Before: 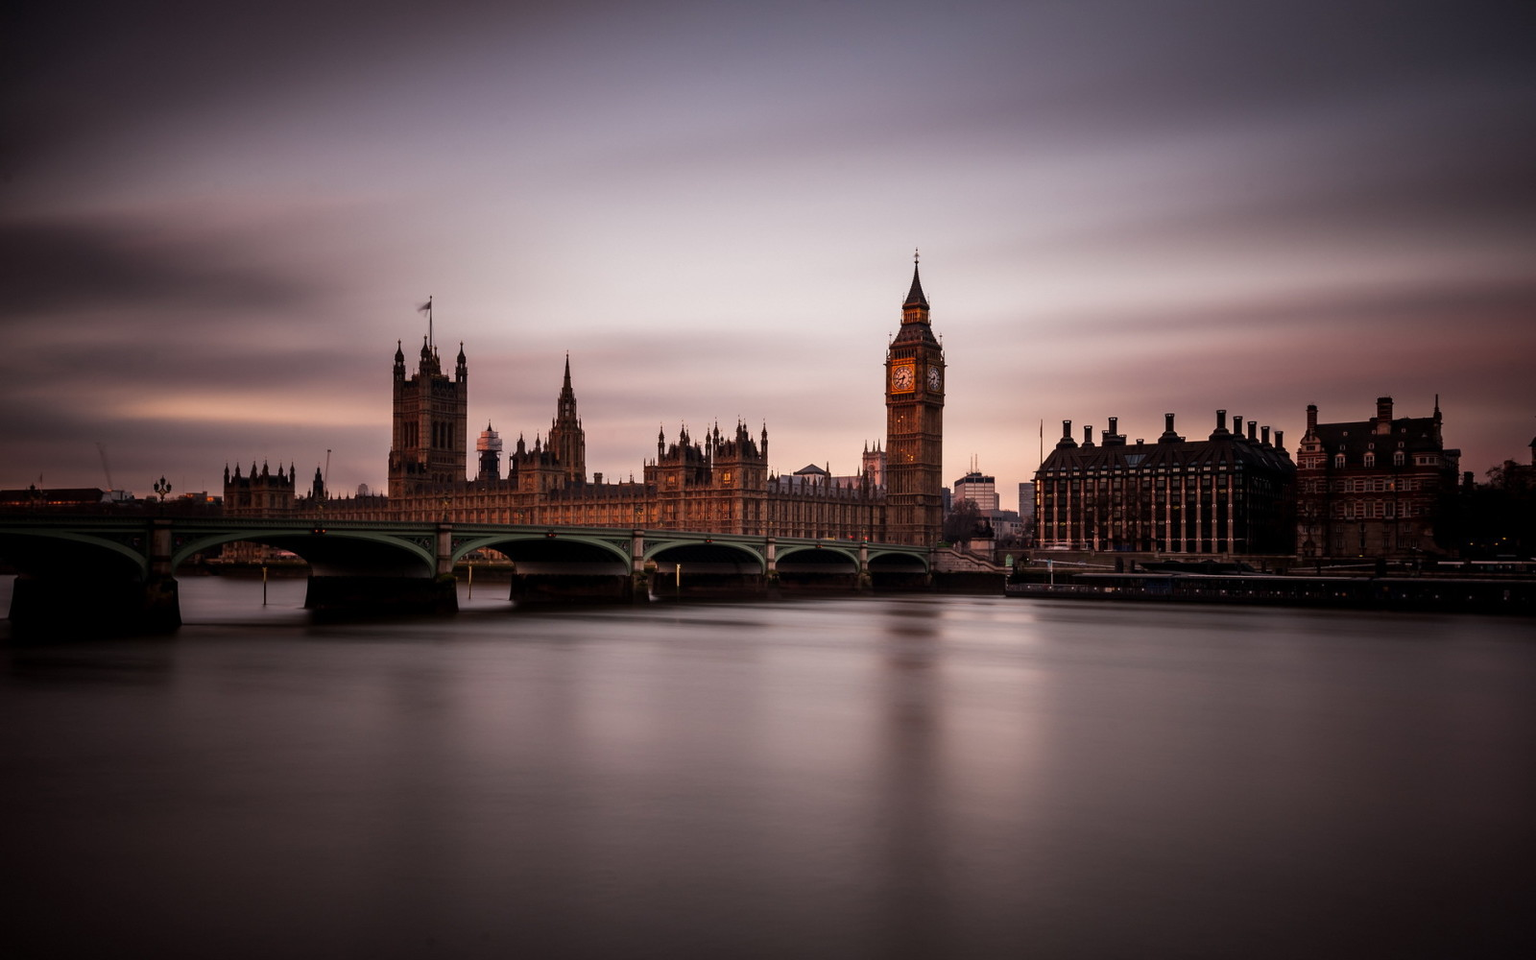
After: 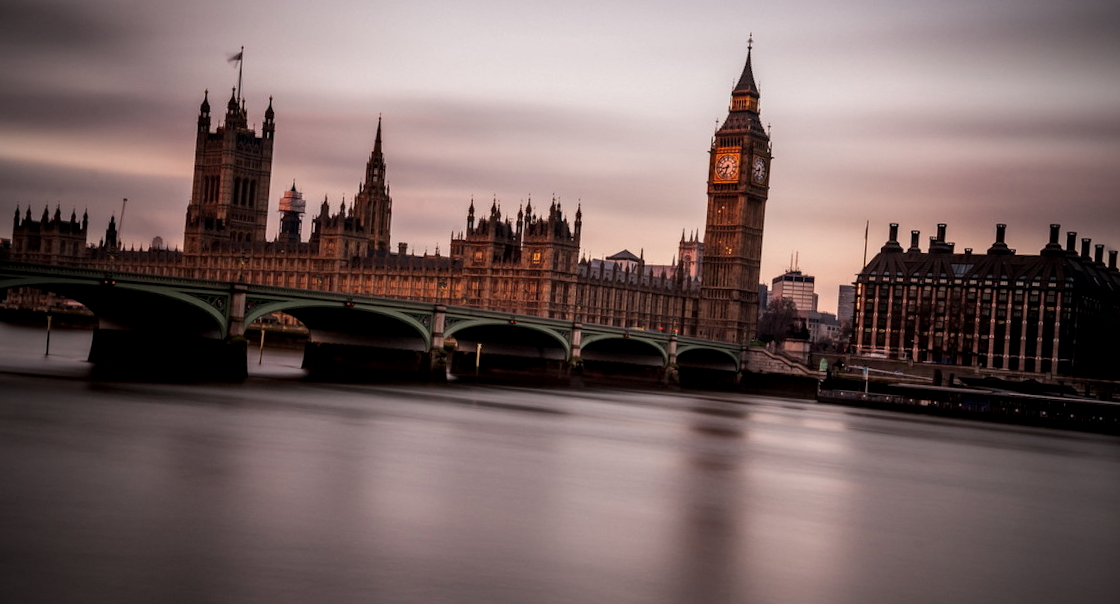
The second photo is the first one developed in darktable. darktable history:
crop and rotate: angle -4.13°, left 9.768%, top 20.822%, right 12.275%, bottom 11.881%
vignetting: fall-off start 71.49%
local contrast: detail 130%
